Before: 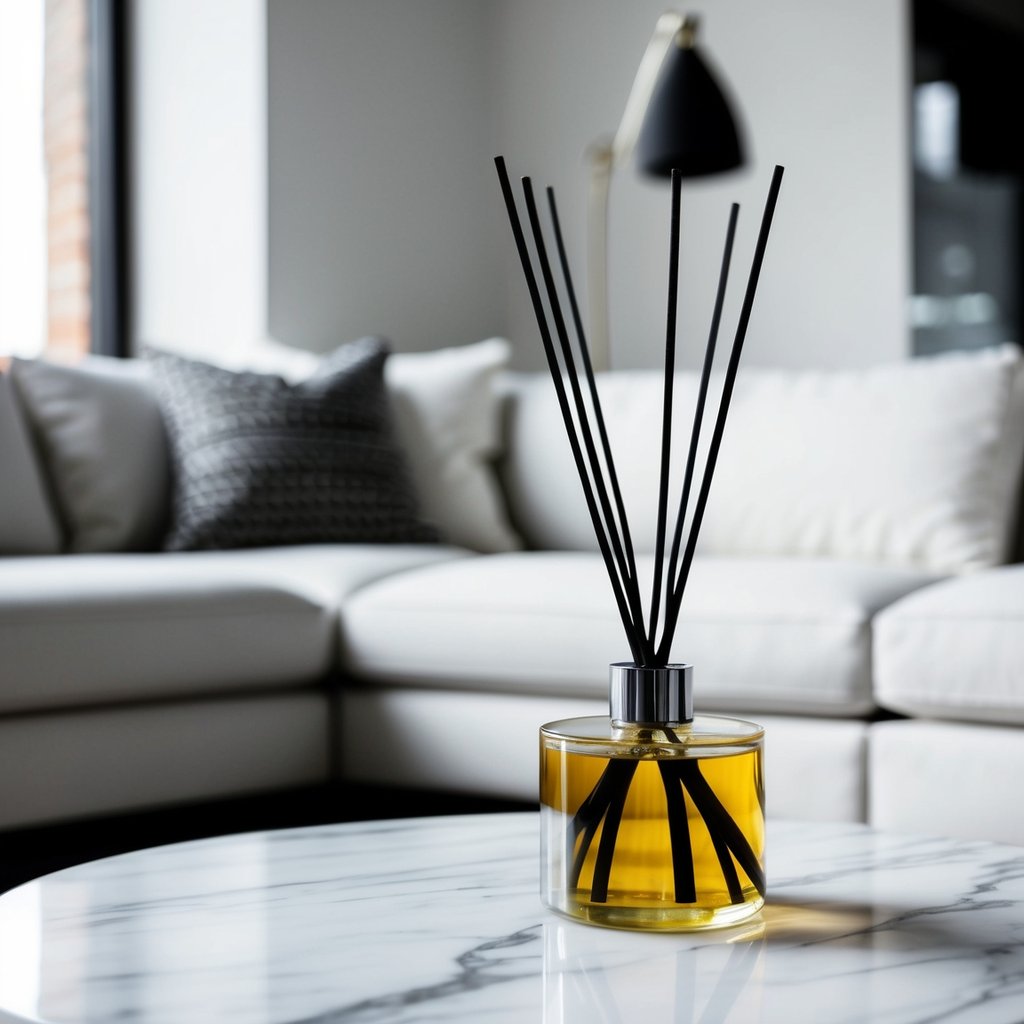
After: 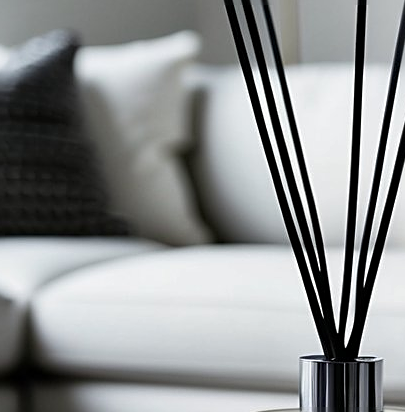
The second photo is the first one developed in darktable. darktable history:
crop: left 30.361%, top 30.052%, right 30.006%, bottom 29.668%
sharpen: on, module defaults
shadows and highlights: shadows 39.41, highlights -54.14, low approximation 0.01, soften with gaussian
